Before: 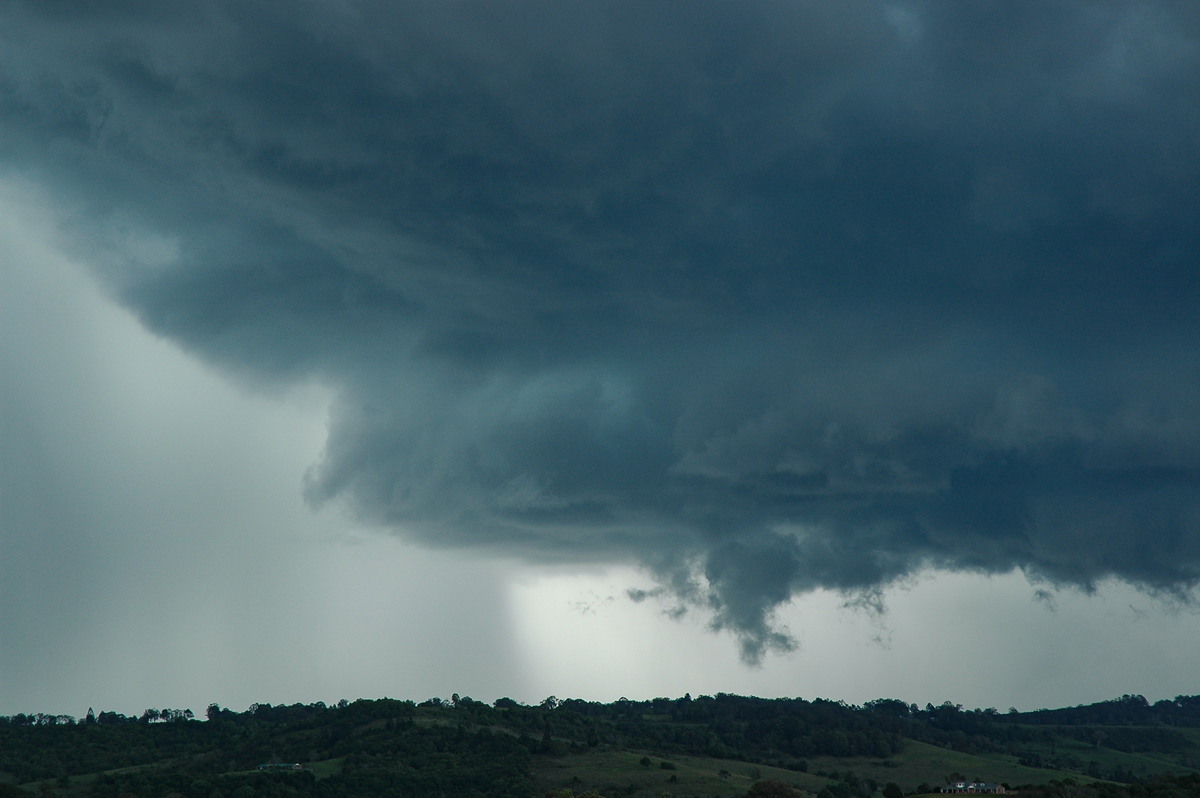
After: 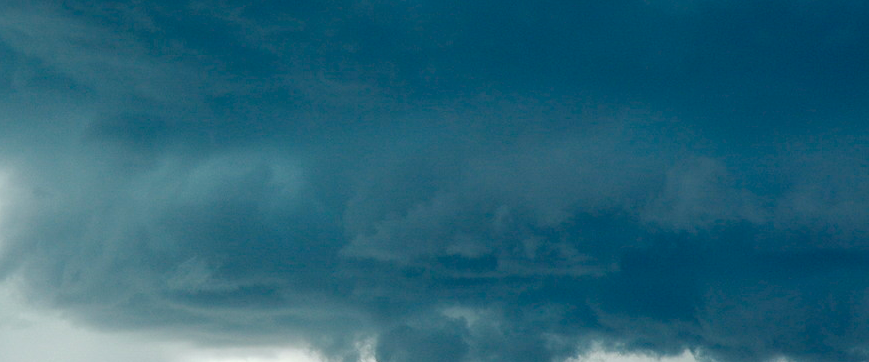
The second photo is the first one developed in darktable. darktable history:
color balance rgb: perceptual saturation grading › global saturation 40.982%, perceptual saturation grading › highlights -50.528%, perceptual saturation grading › shadows 30.066%
exposure: exposure 0.429 EV, compensate highlight preservation false
crop and rotate: left 27.553%, top 27.236%, bottom 27.351%
